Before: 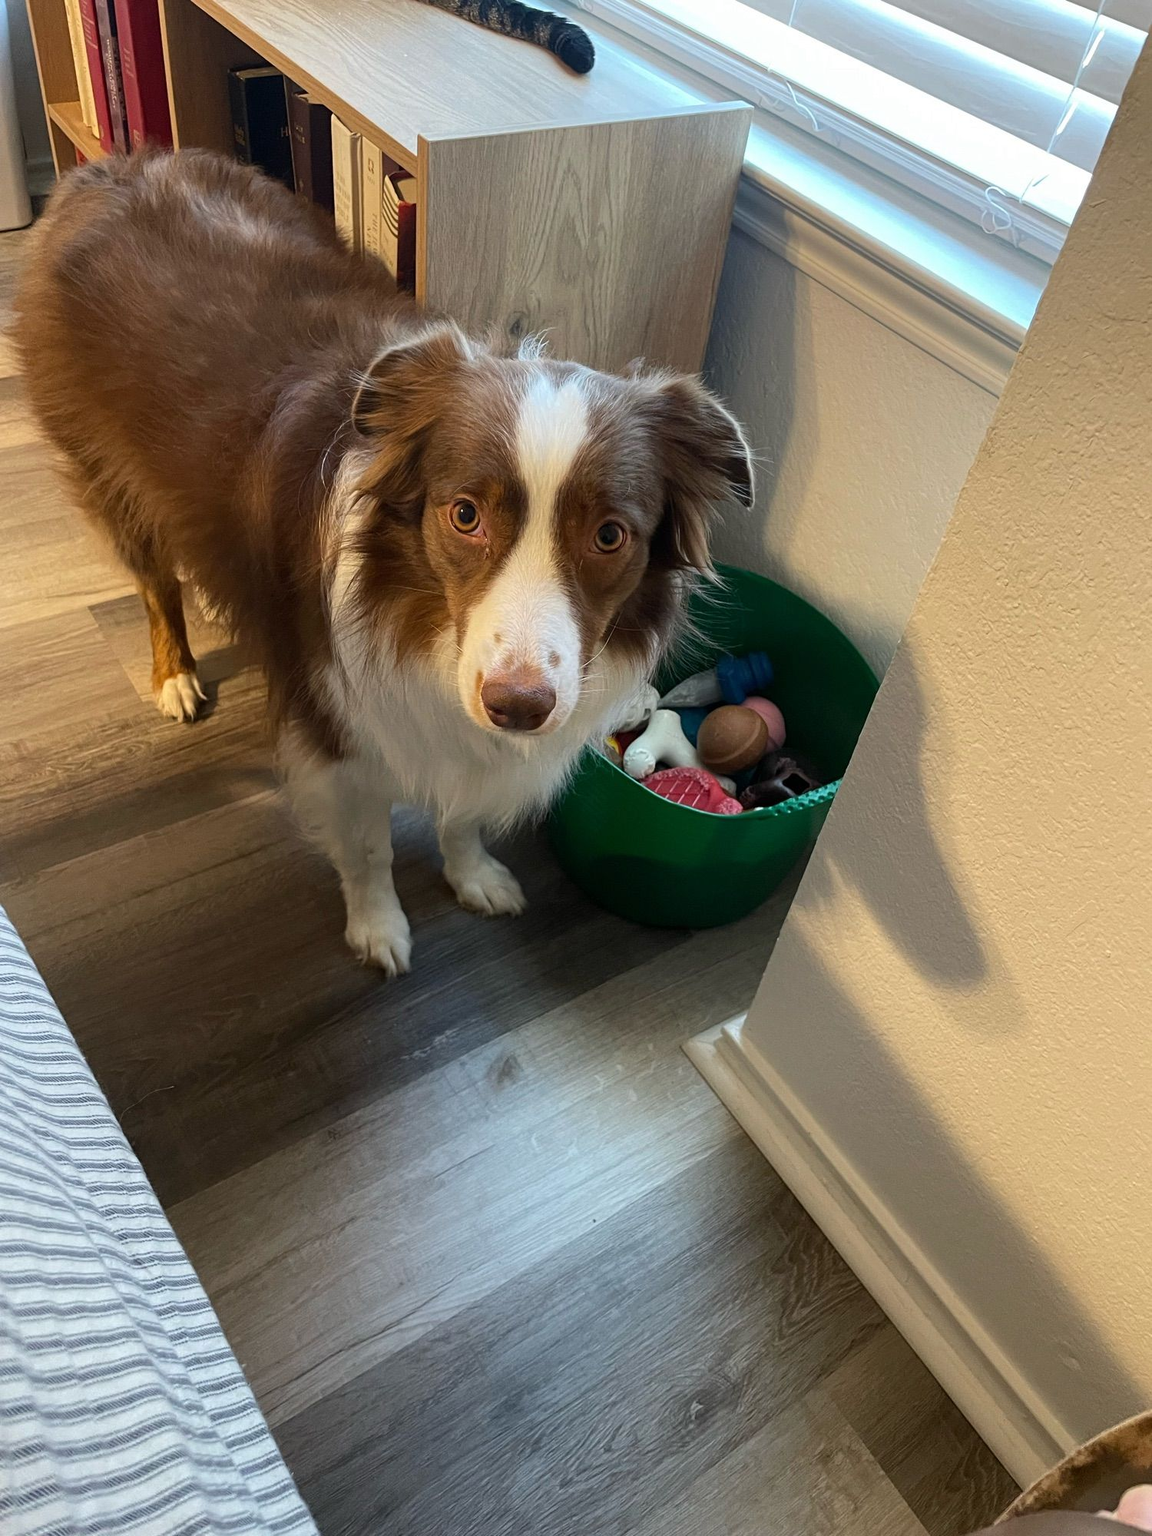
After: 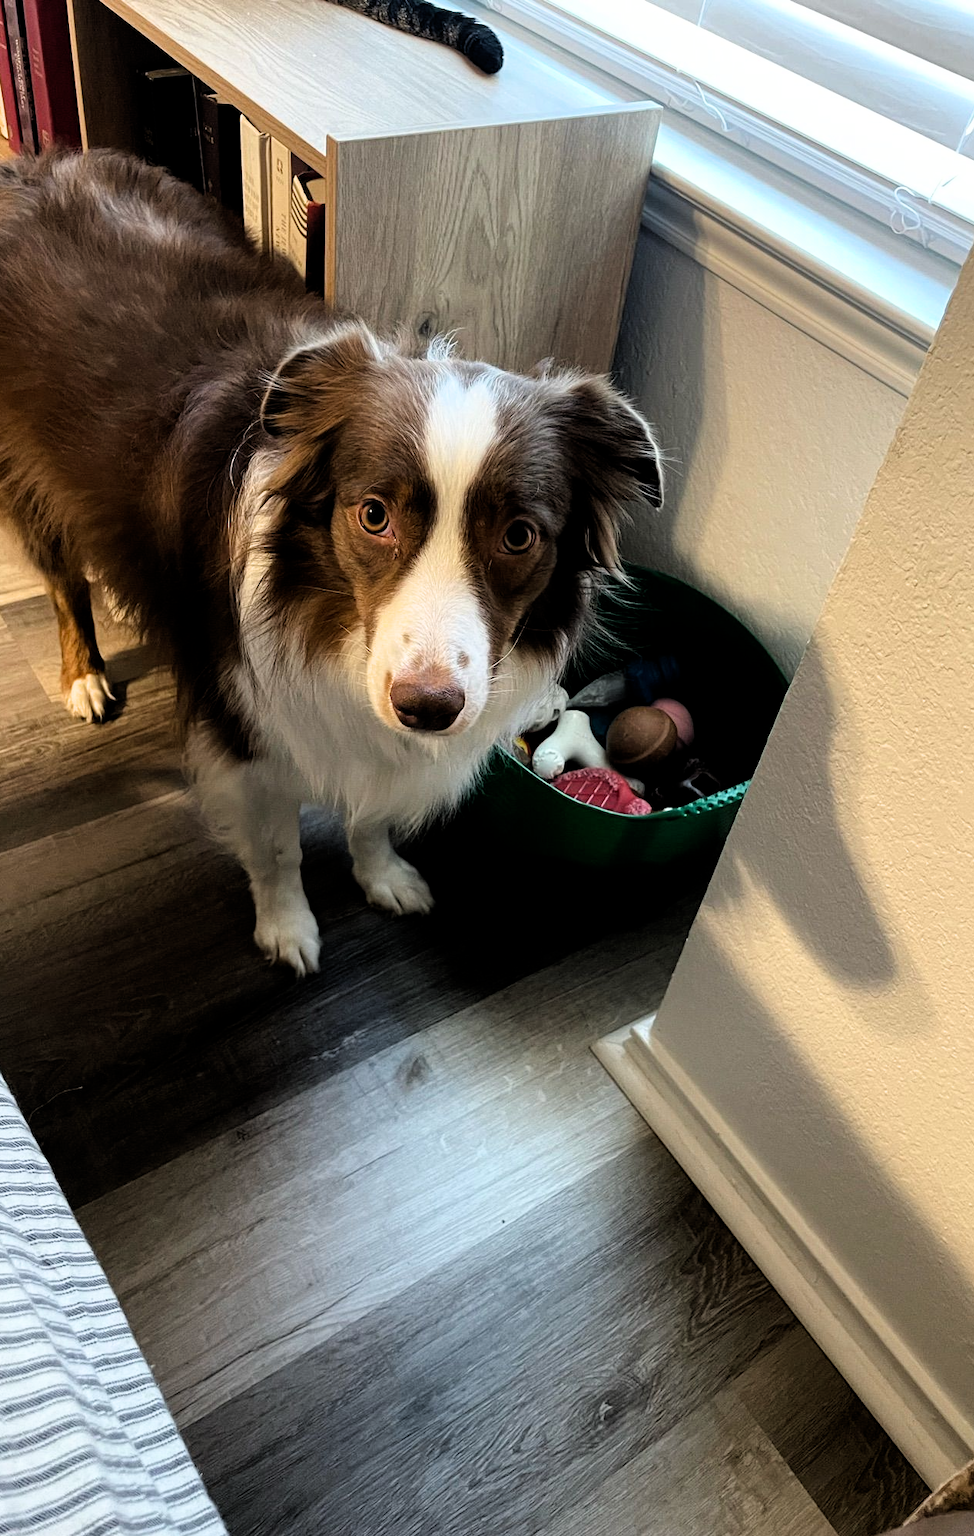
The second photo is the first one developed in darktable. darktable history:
crop: left 7.97%, right 7.483%
filmic rgb: black relative exposure -5.64 EV, white relative exposure 2.5 EV, target black luminance 0%, hardness 4.54, latitude 66.85%, contrast 1.458, shadows ↔ highlights balance -4.32%
